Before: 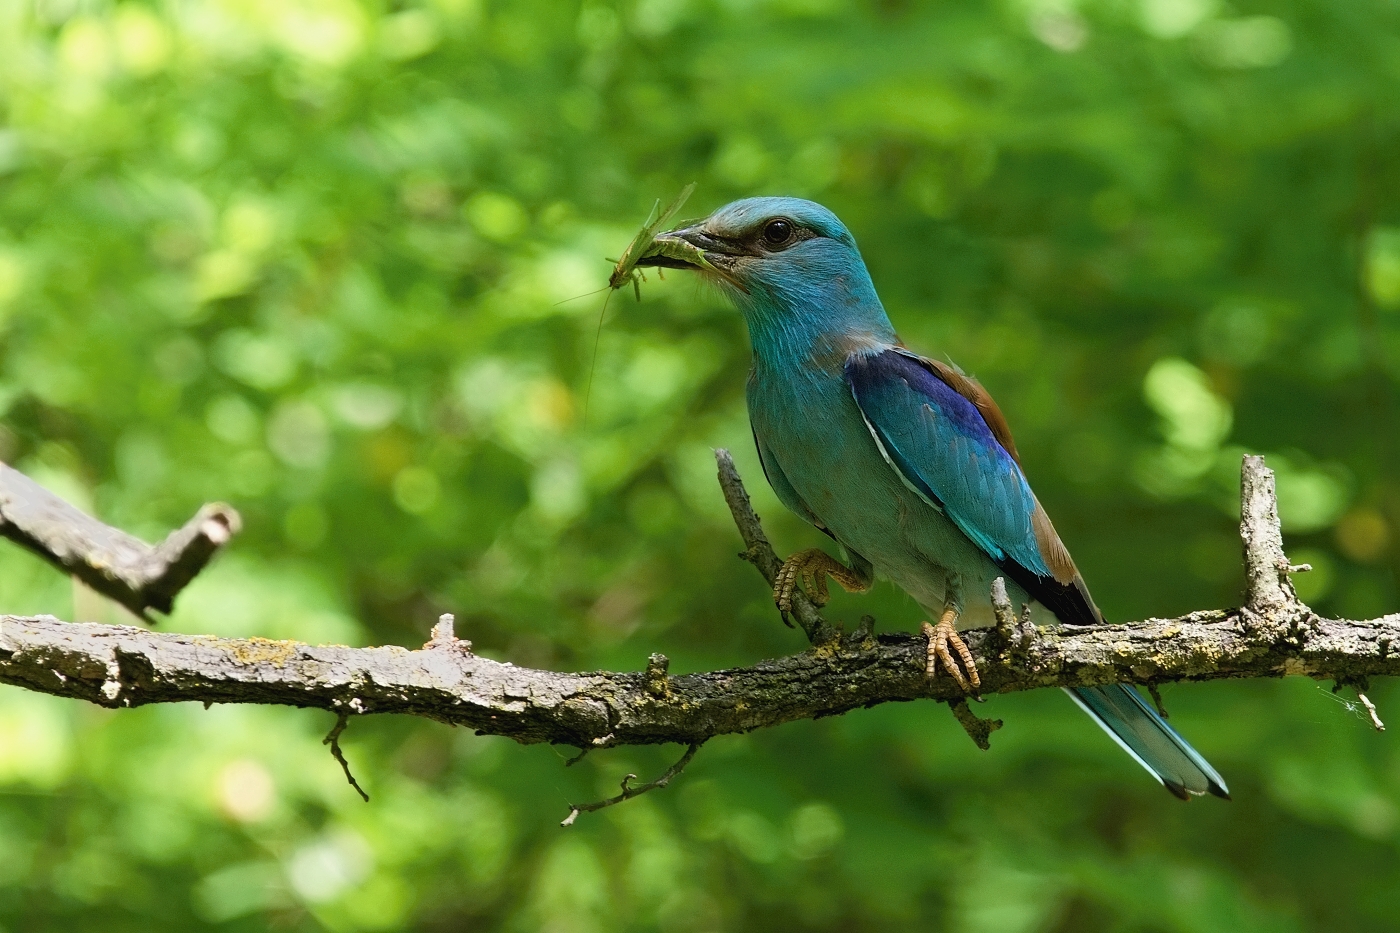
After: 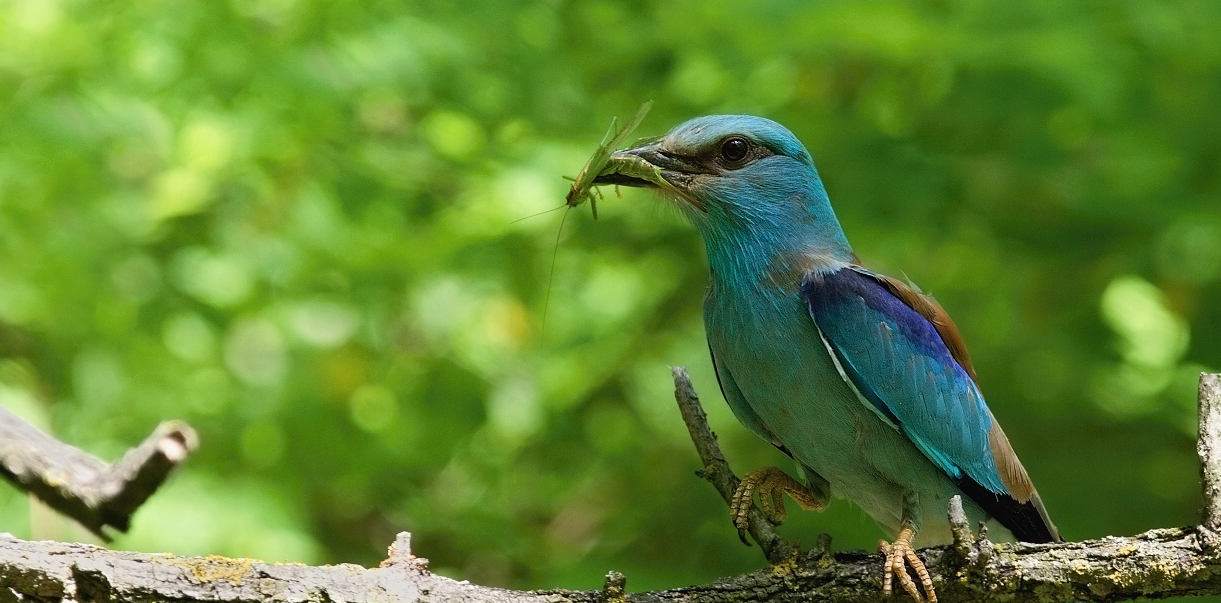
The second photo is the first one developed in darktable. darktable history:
crop: left 3.09%, top 8.877%, right 9.636%, bottom 26.442%
